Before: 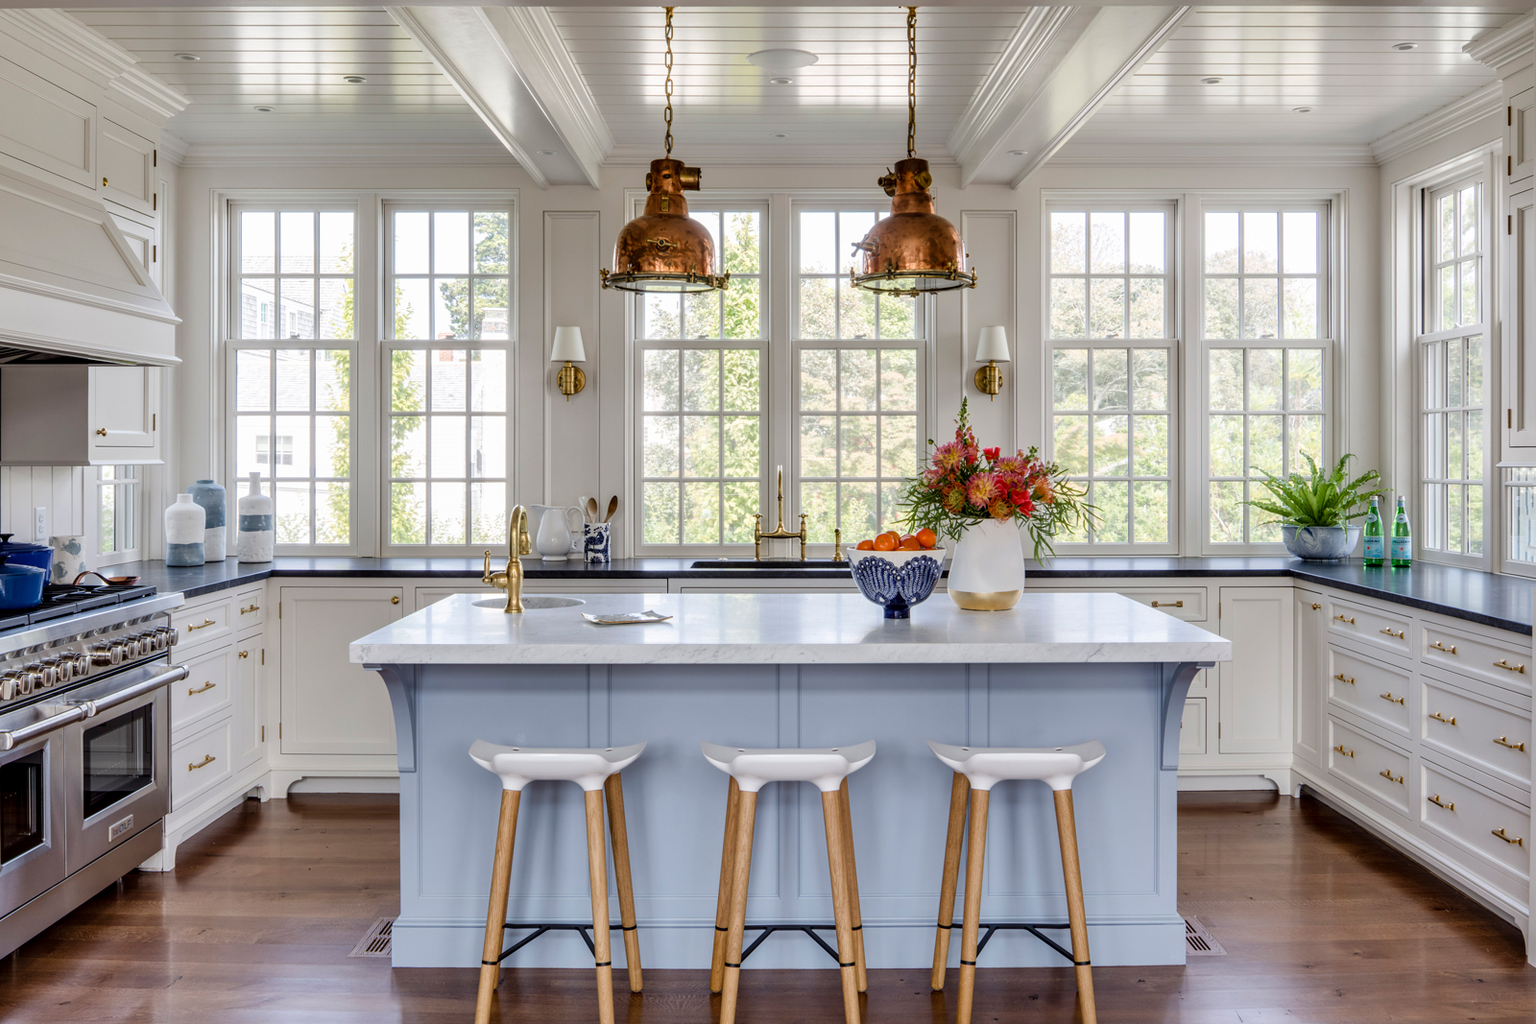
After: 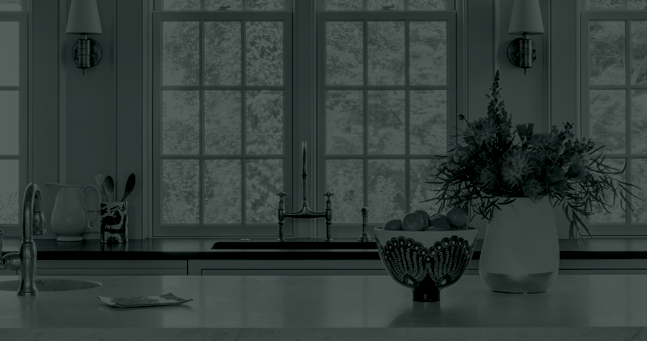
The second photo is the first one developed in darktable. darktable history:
crop: left 31.751%, top 32.172%, right 27.8%, bottom 35.83%
colorize: hue 90°, saturation 19%, lightness 1.59%, version 1
